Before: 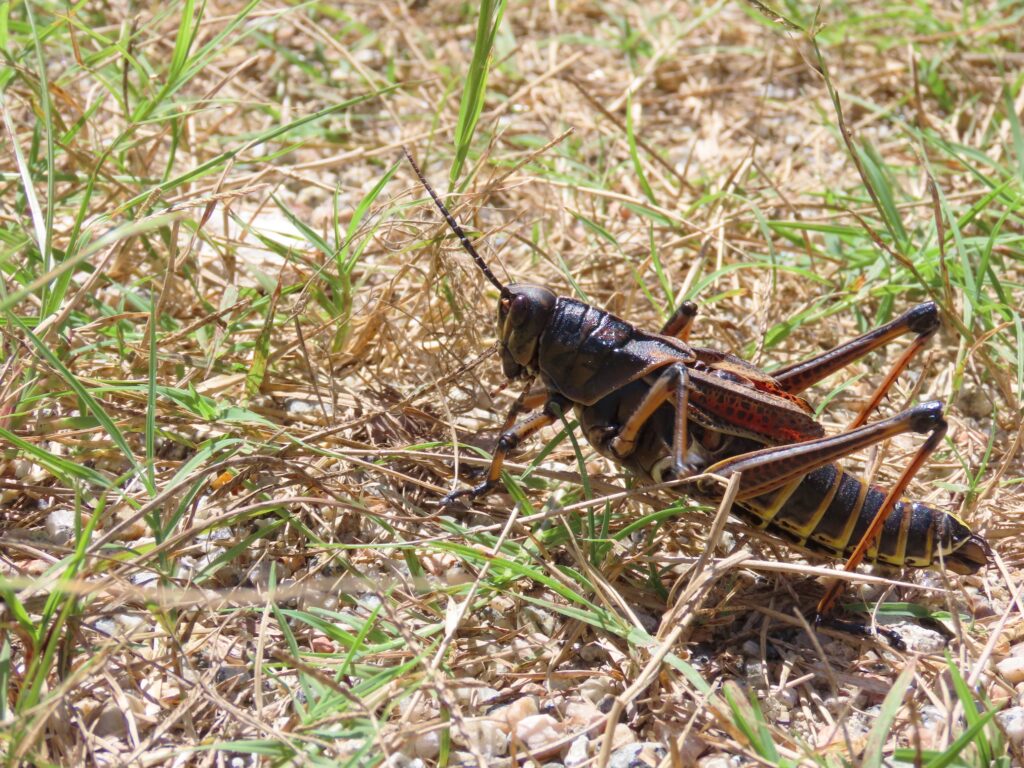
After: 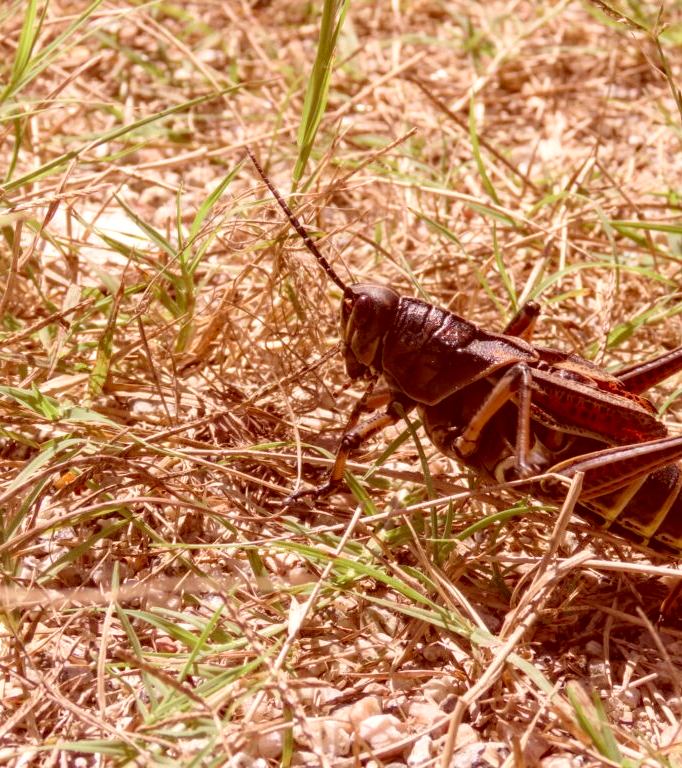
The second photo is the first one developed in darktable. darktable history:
color correction: highlights a* 9.03, highlights b* 8.71, shadows a* 40, shadows b* 40, saturation 0.8
crop: left 15.419%, right 17.914%
local contrast: on, module defaults
